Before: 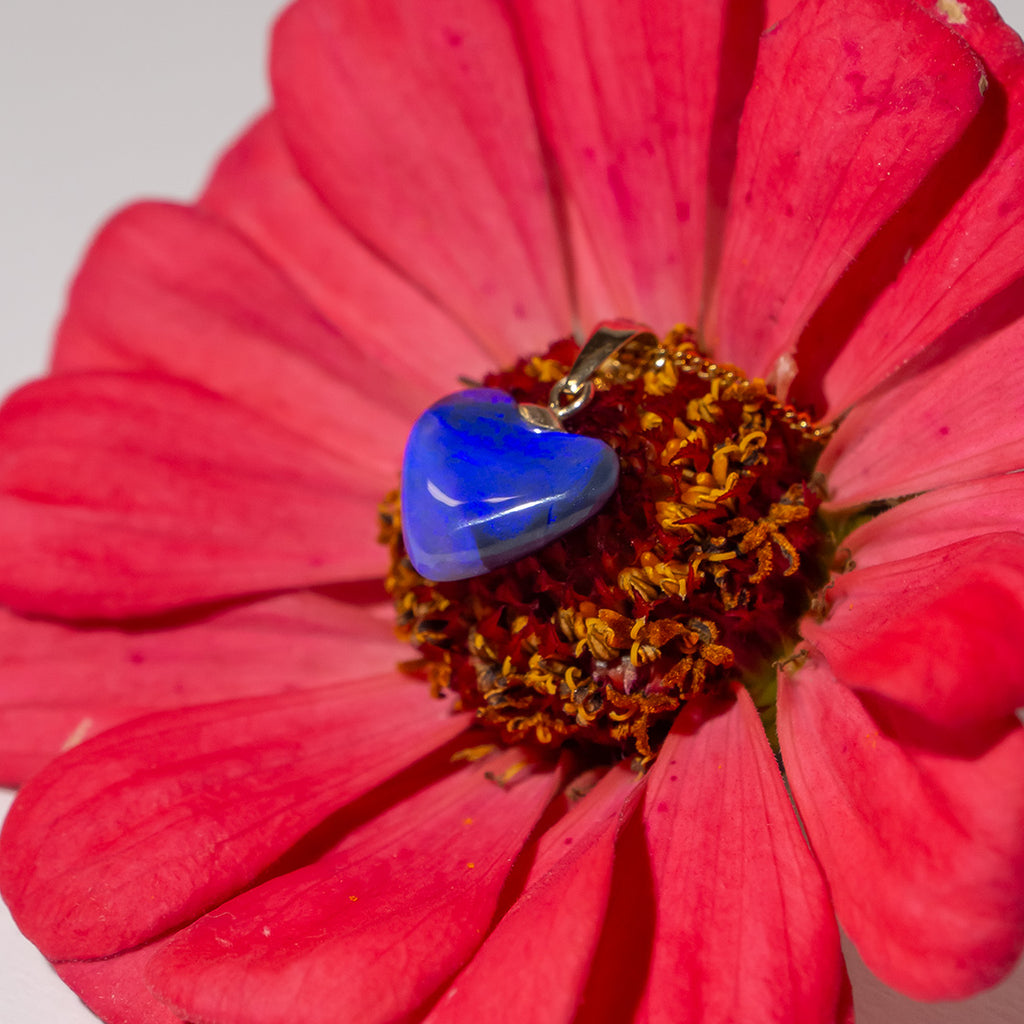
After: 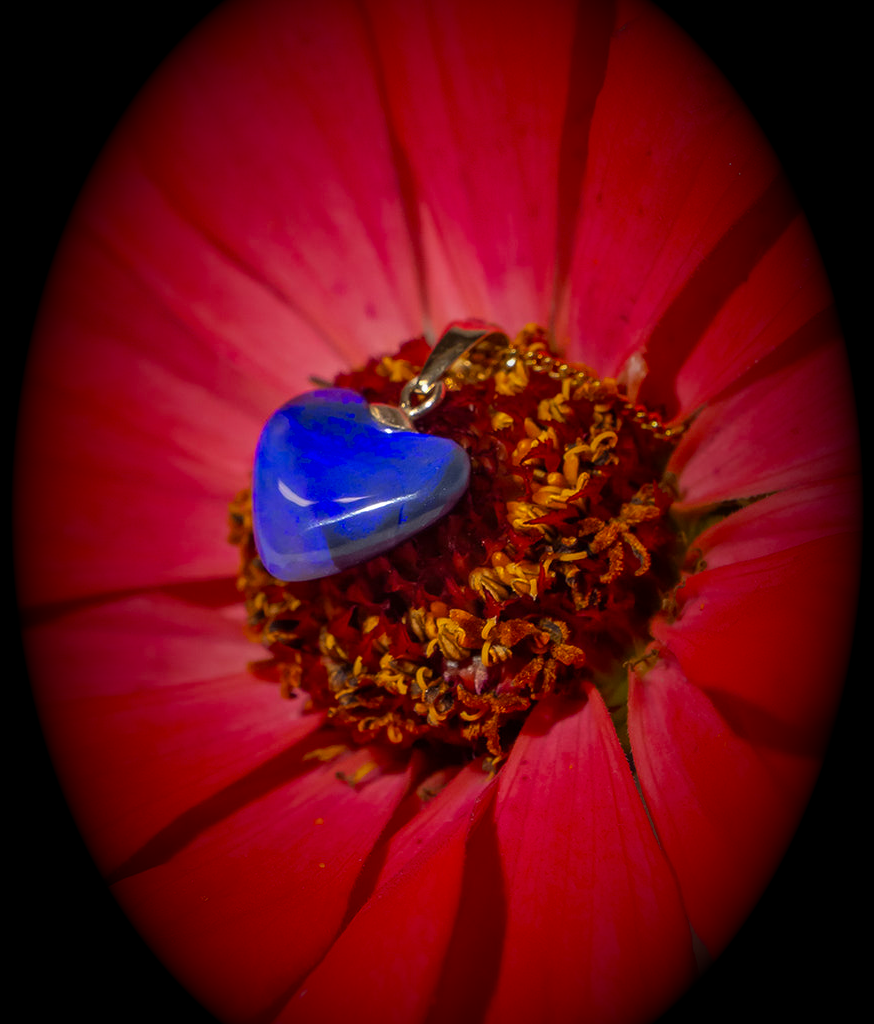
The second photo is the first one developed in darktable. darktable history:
exposure: exposure 0.078 EV, compensate highlight preservation false
crop and rotate: left 14.584%
vignetting: fall-off start 15.9%, fall-off radius 100%, brightness -1, saturation 0.5, width/height ratio 0.719
